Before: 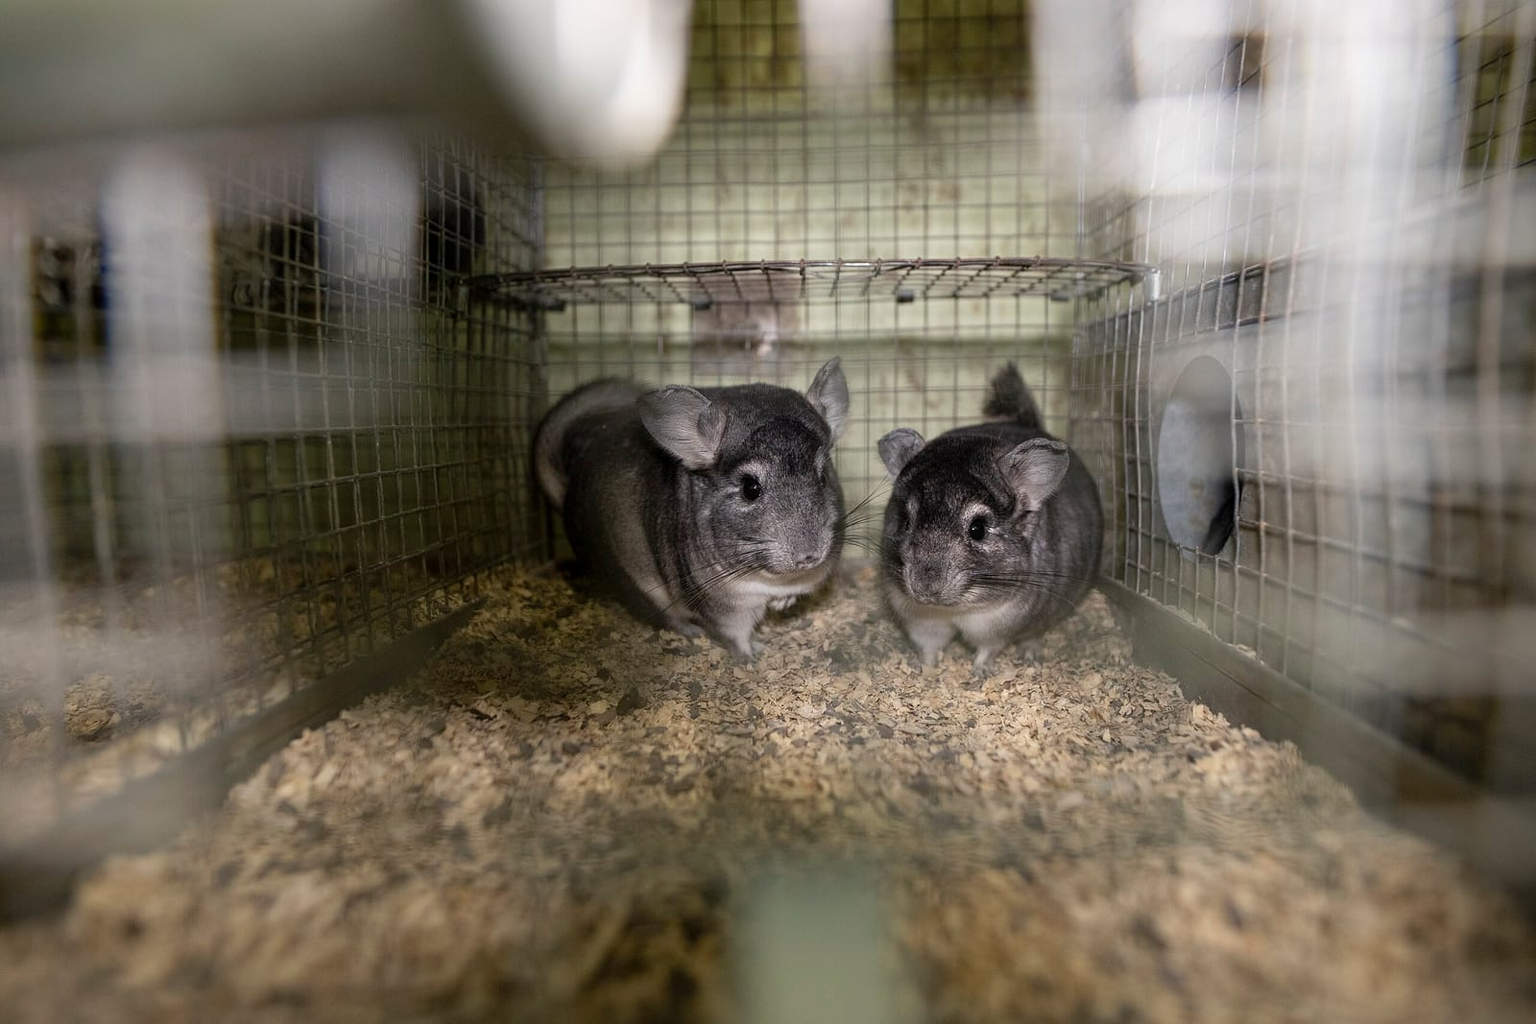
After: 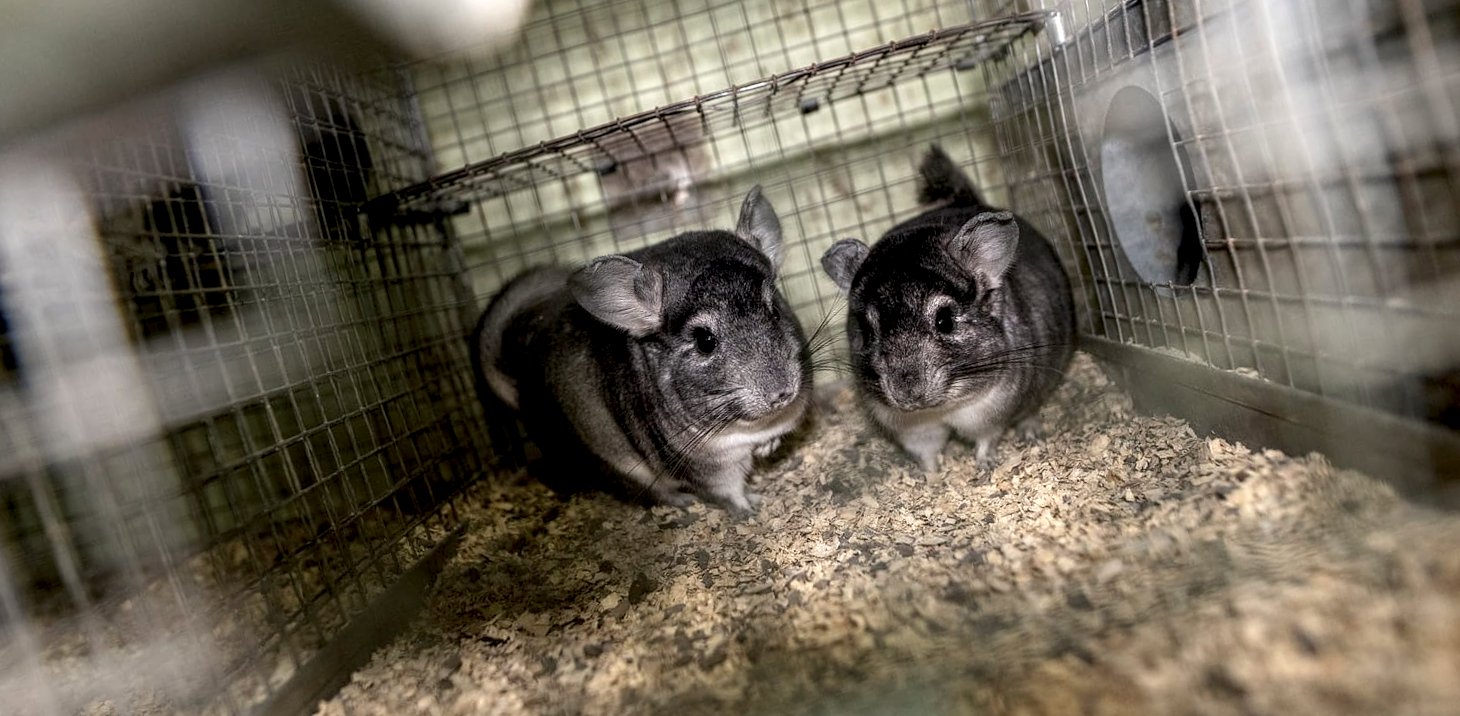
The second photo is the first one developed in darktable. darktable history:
local contrast: highlights 60%, shadows 60%, detail 160%
rotate and perspective: rotation -14.8°, crop left 0.1, crop right 0.903, crop top 0.25, crop bottom 0.748
